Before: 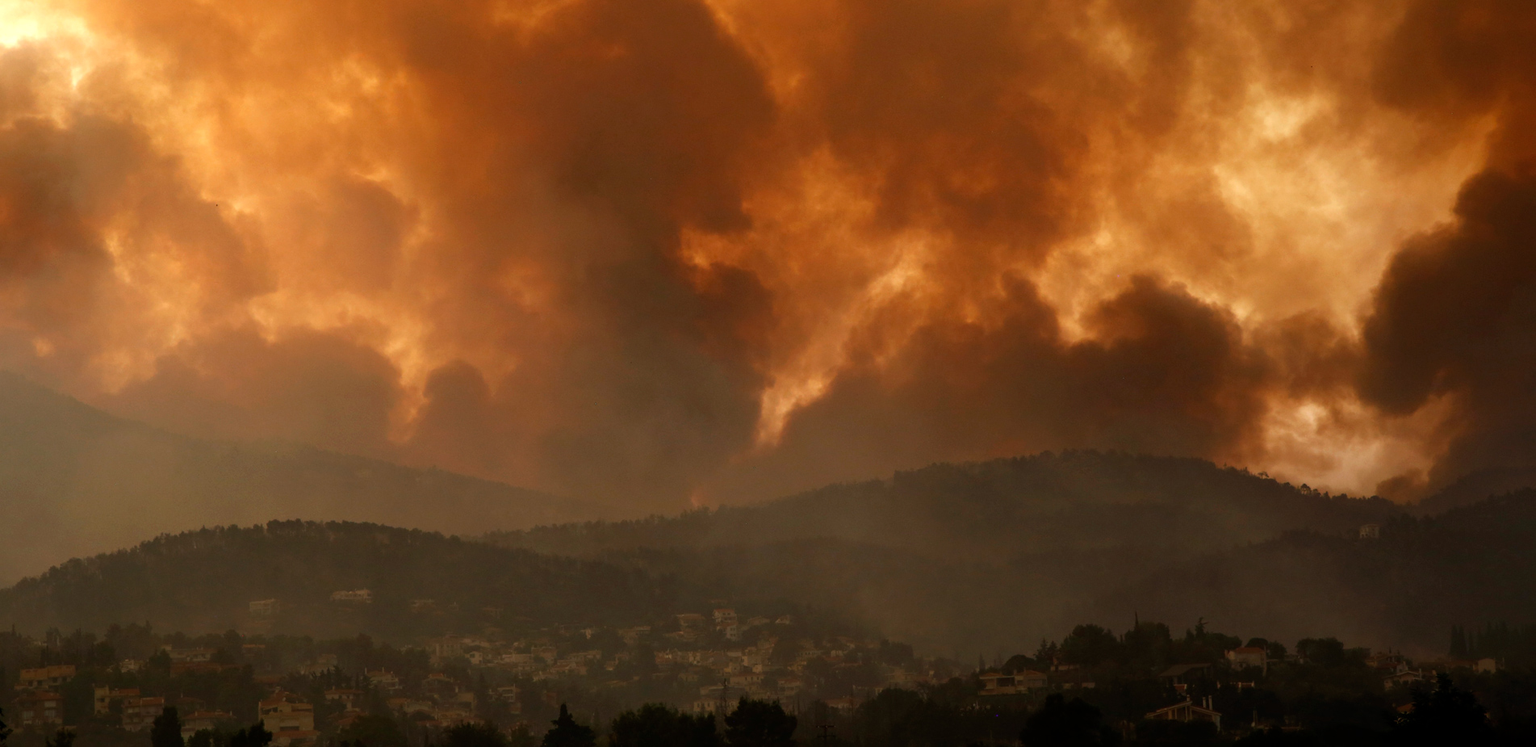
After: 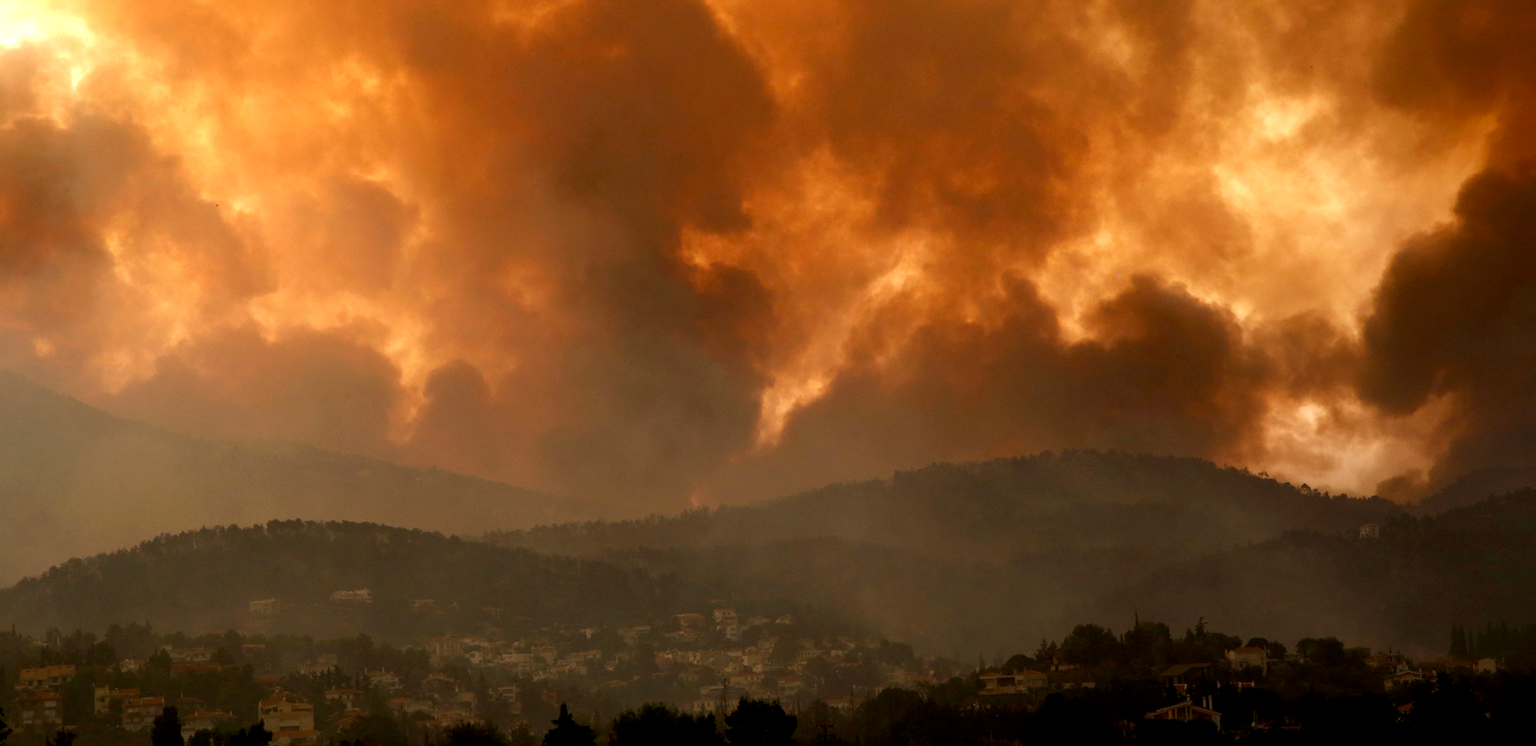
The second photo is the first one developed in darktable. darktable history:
exposure: black level correction 0.003, exposure 0.391 EV, compensate exposure bias true, compensate highlight preservation false
